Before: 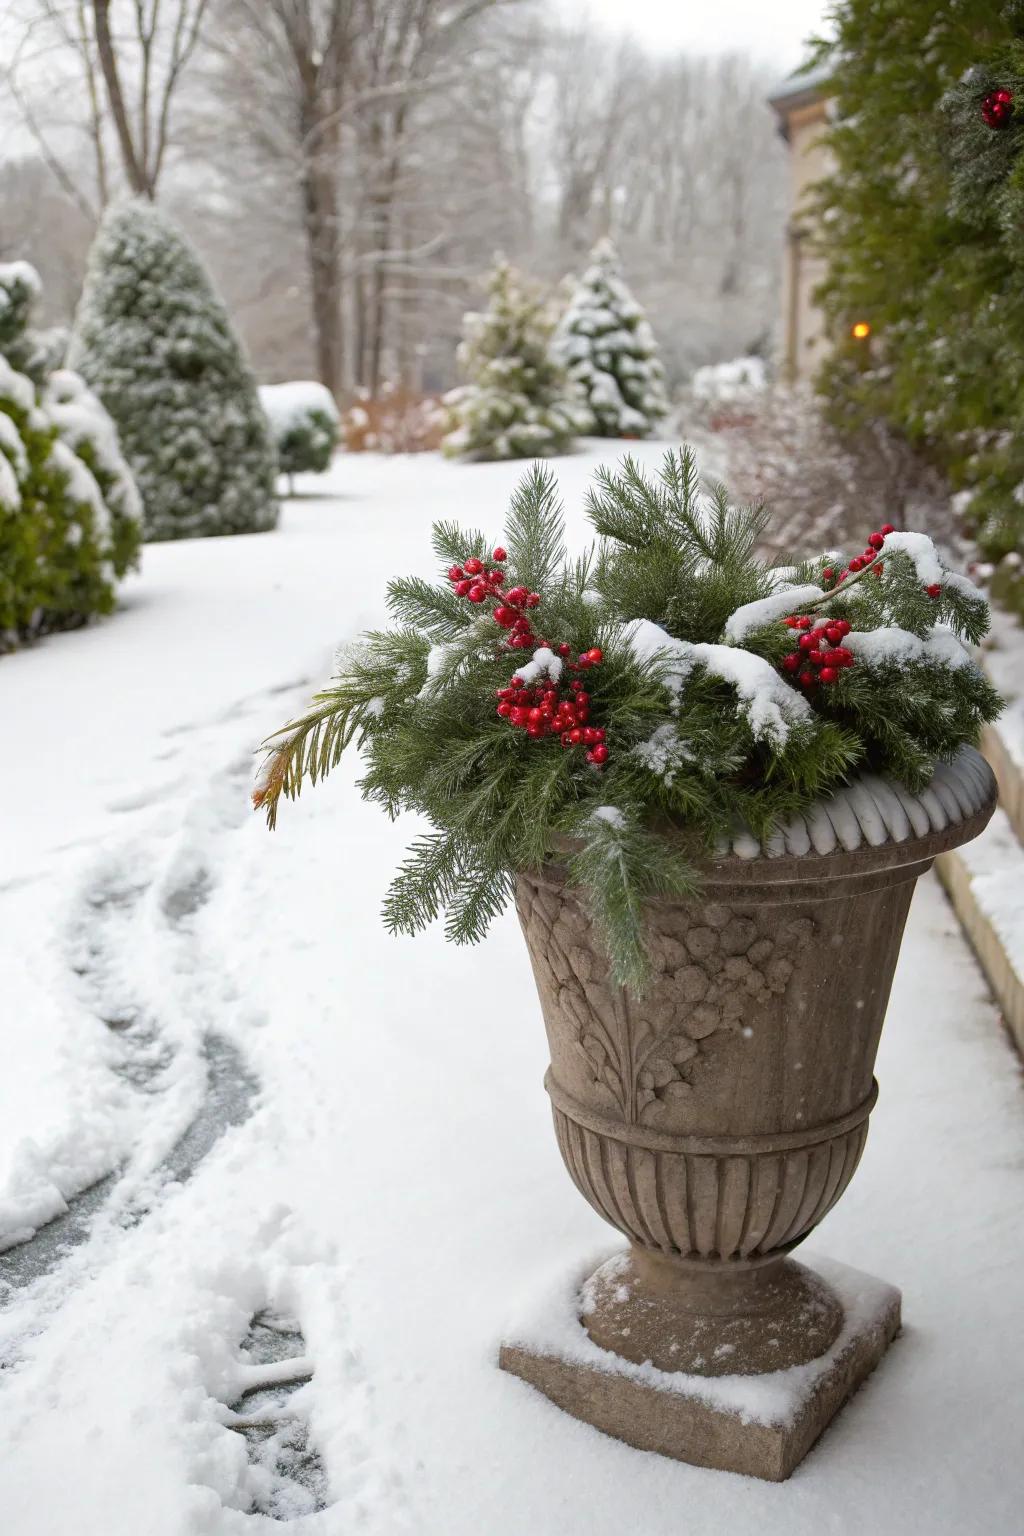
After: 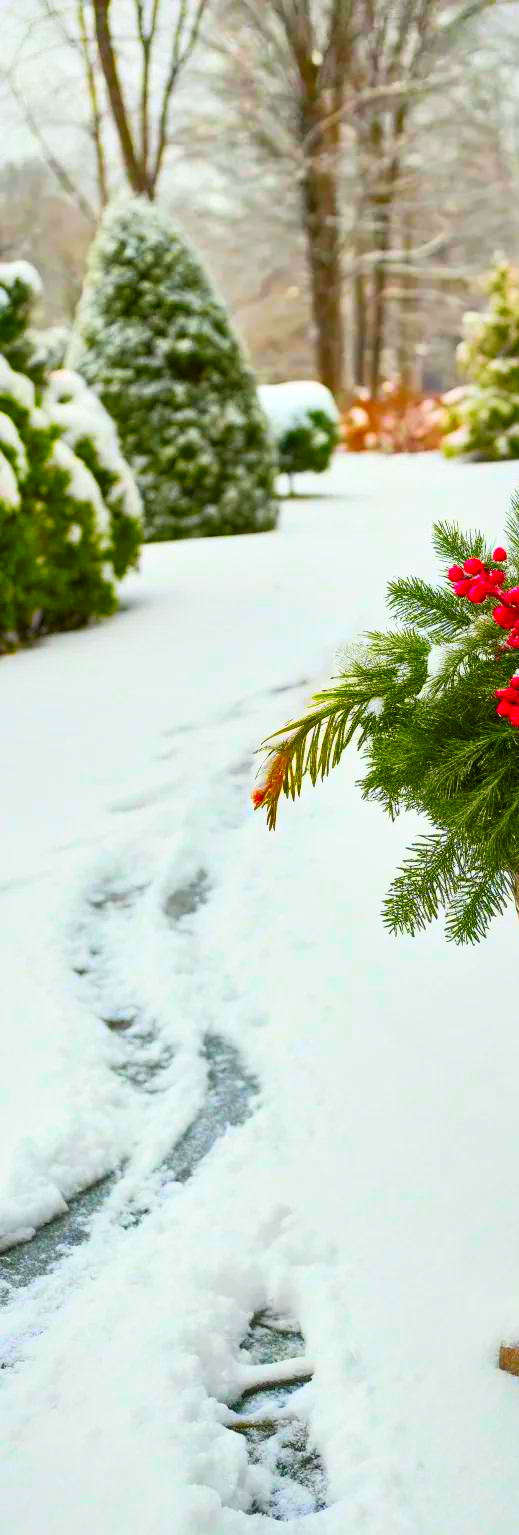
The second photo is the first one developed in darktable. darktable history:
local contrast: mode bilateral grid, contrast 25, coarseness 60, detail 151%, midtone range 0.2
crop and rotate: left 0.004%, top 0%, right 49.294%
contrast brightness saturation: contrast -0.087, brightness -0.032, saturation -0.109
tone curve: curves: ch0 [(0, 0.03) (0.037, 0.045) (0.123, 0.123) (0.19, 0.186) (0.277, 0.279) (0.474, 0.517) (0.584, 0.664) (0.678, 0.777) (0.875, 0.92) (1, 0.965)]; ch1 [(0, 0) (0.243, 0.245) (0.402, 0.41) (0.493, 0.487) (0.508, 0.503) (0.531, 0.532) (0.551, 0.556) (0.637, 0.671) (0.694, 0.732) (1, 1)]; ch2 [(0, 0) (0.249, 0.216) (0.356, 0.329) (0.424, 0.442) (0.476, 0.477) (0.498, 0.503) (0.517, 0.524) (0.532, 0.547) (0.562, 0.576) (0.614, 0.644) (0.706, 0.748) (0.808, 0.809) (0.991, 0.968)], color space Lab, independent channels, preserve colors none
color correction: highlights b* -0.031, saturation 2.98
